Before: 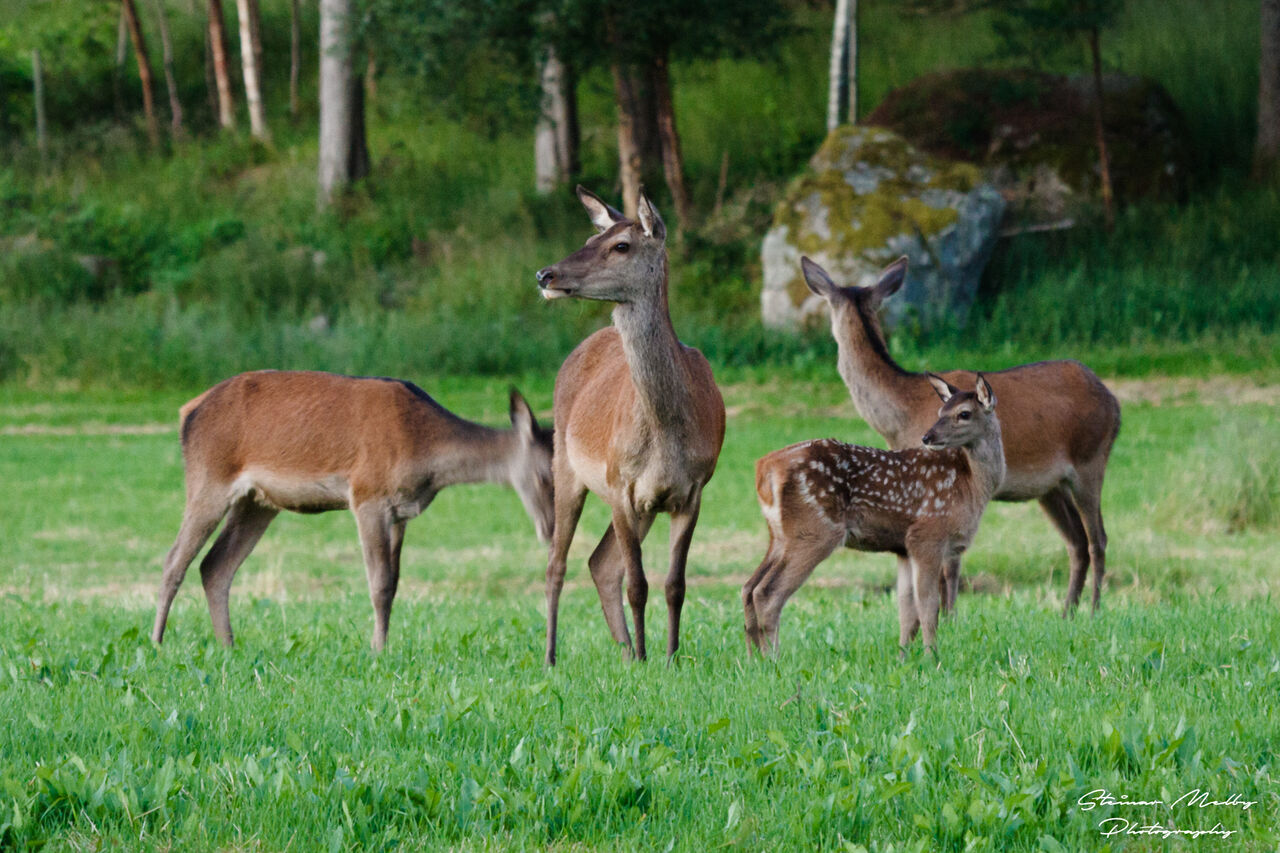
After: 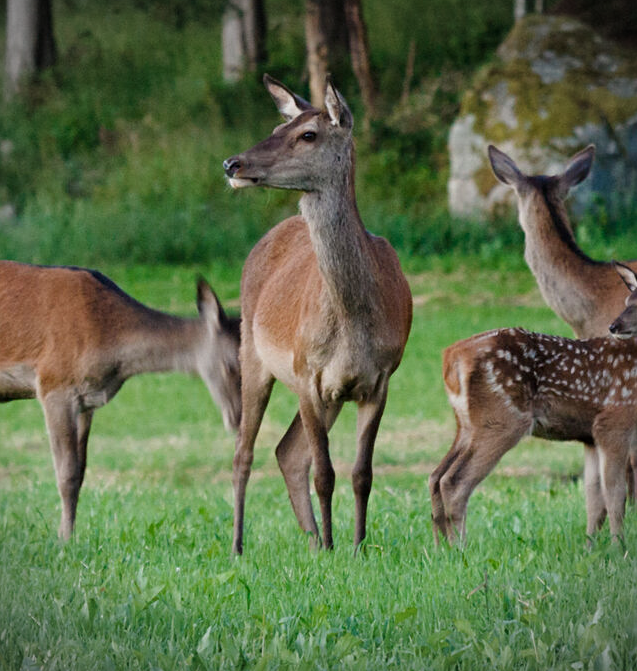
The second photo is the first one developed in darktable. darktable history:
exposure: exposure -0.15 EV, compensate highlight preservation false
vignetting: fall-off start 97.21%, brightness -0.481, width/height ratio 1.184
crop and rotate: angle 0.013°, left 24.469%, top 13.053%, right 25.734%, bottom 8.145%
sharpen: amount 0.215
